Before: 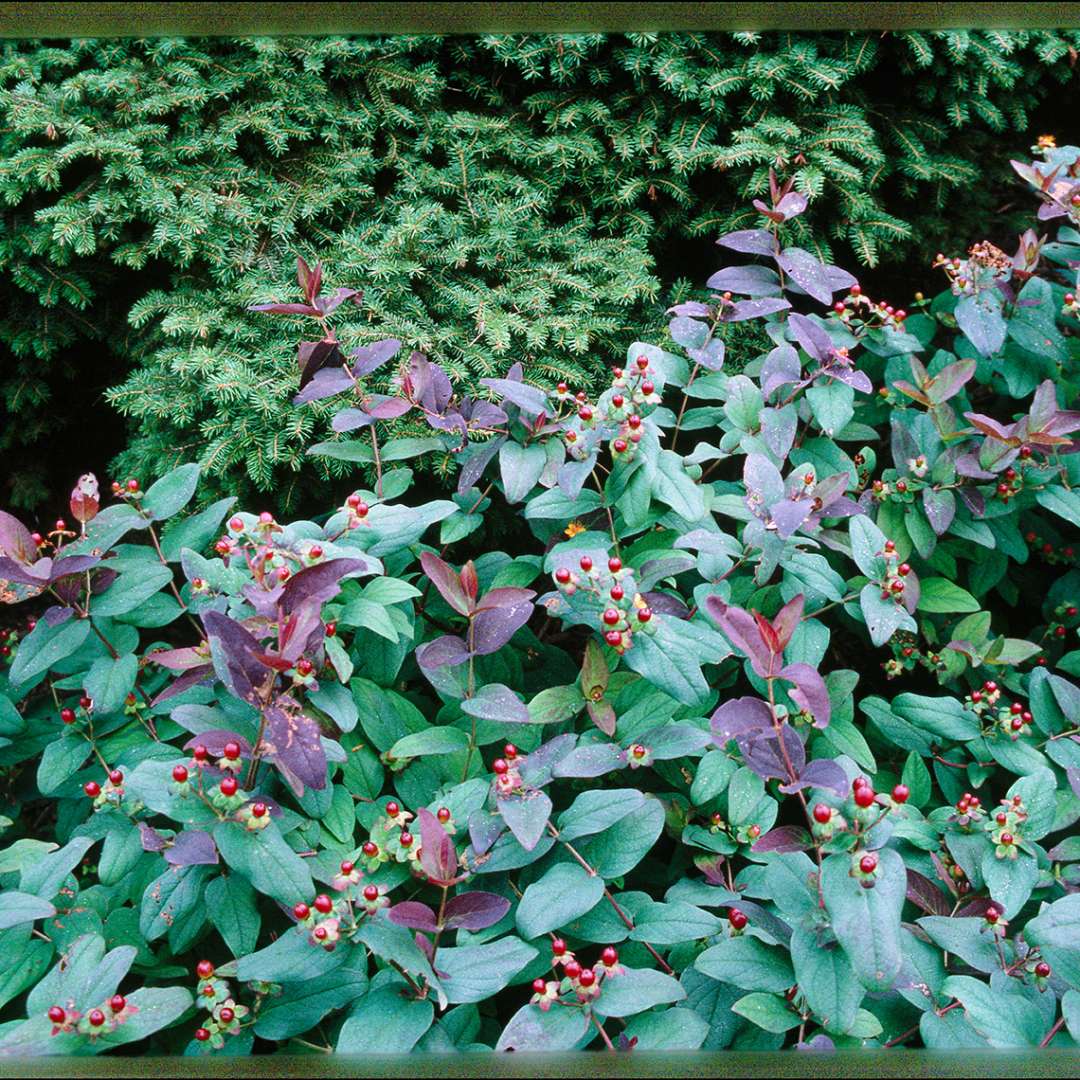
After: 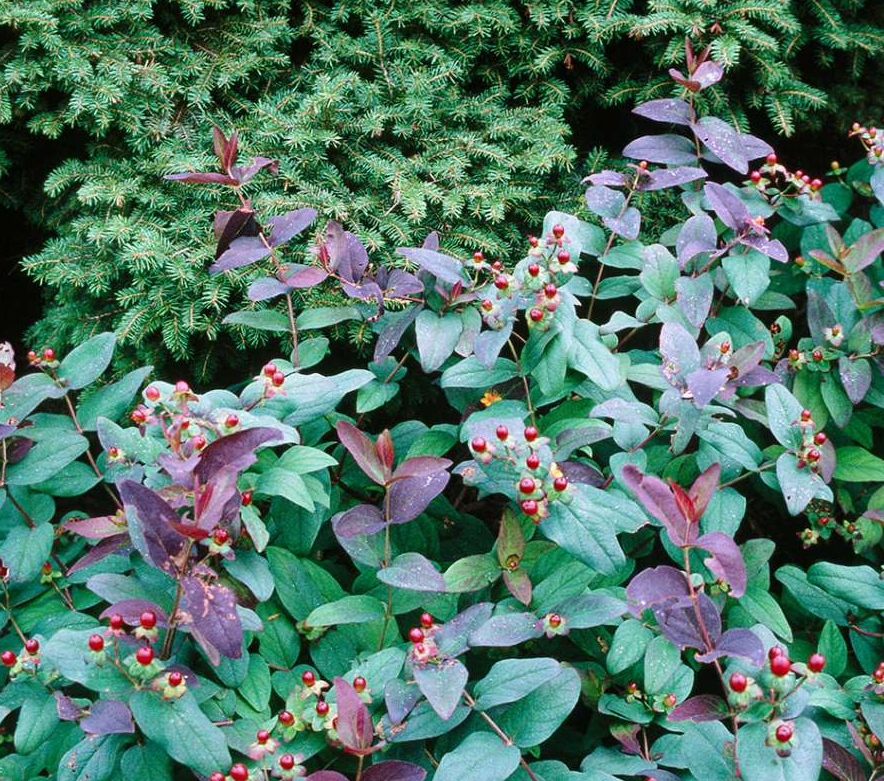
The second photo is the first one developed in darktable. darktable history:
crop: left 7.81%, top 12.195%, right 10.331%, bottom 15.465%
